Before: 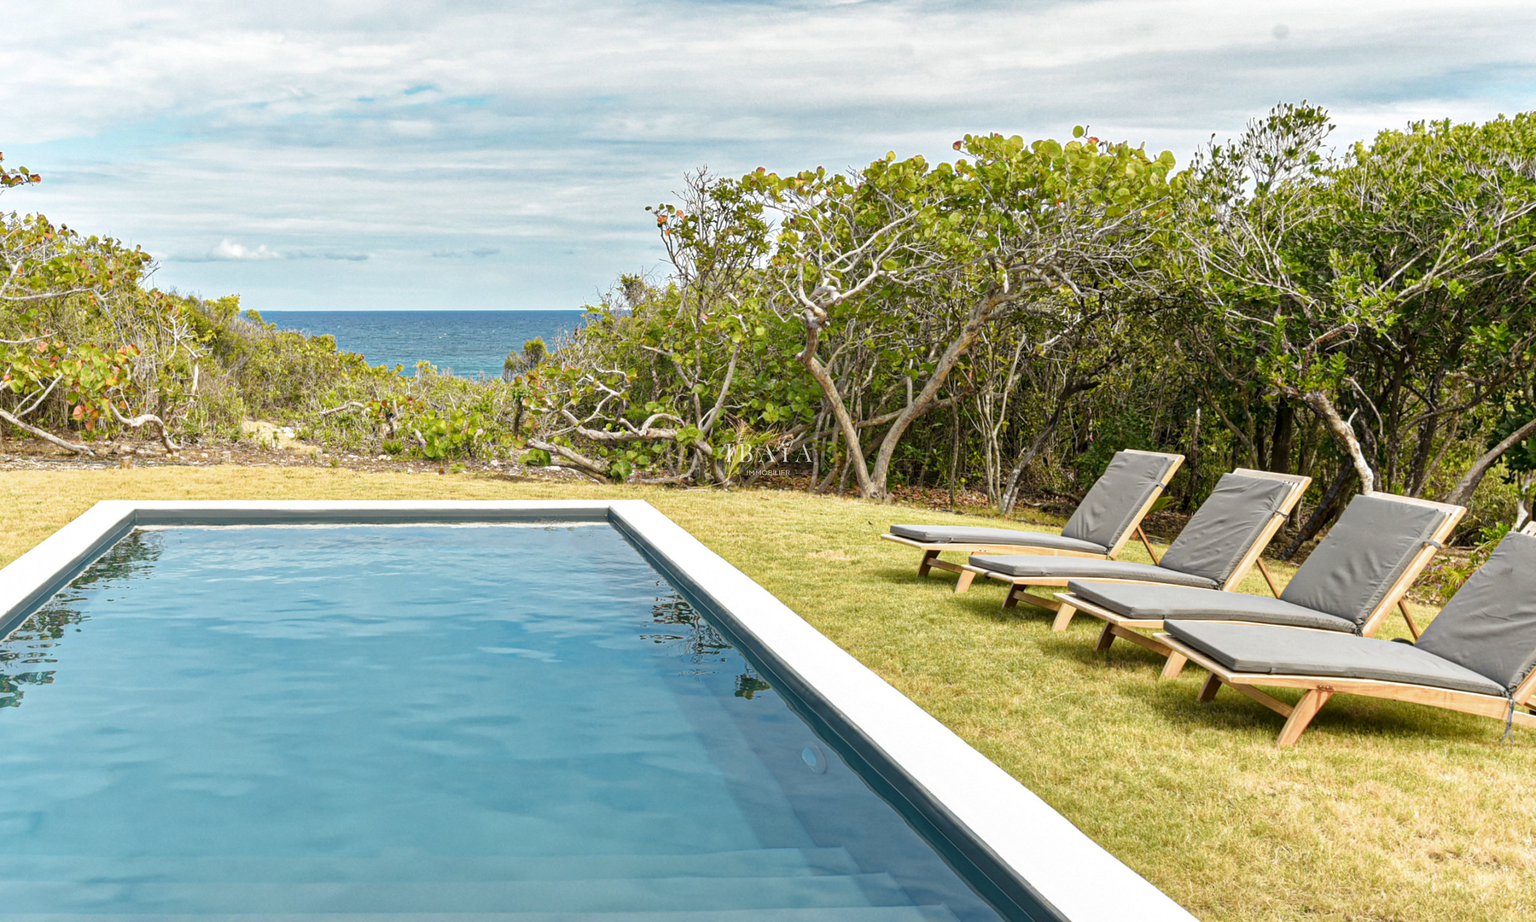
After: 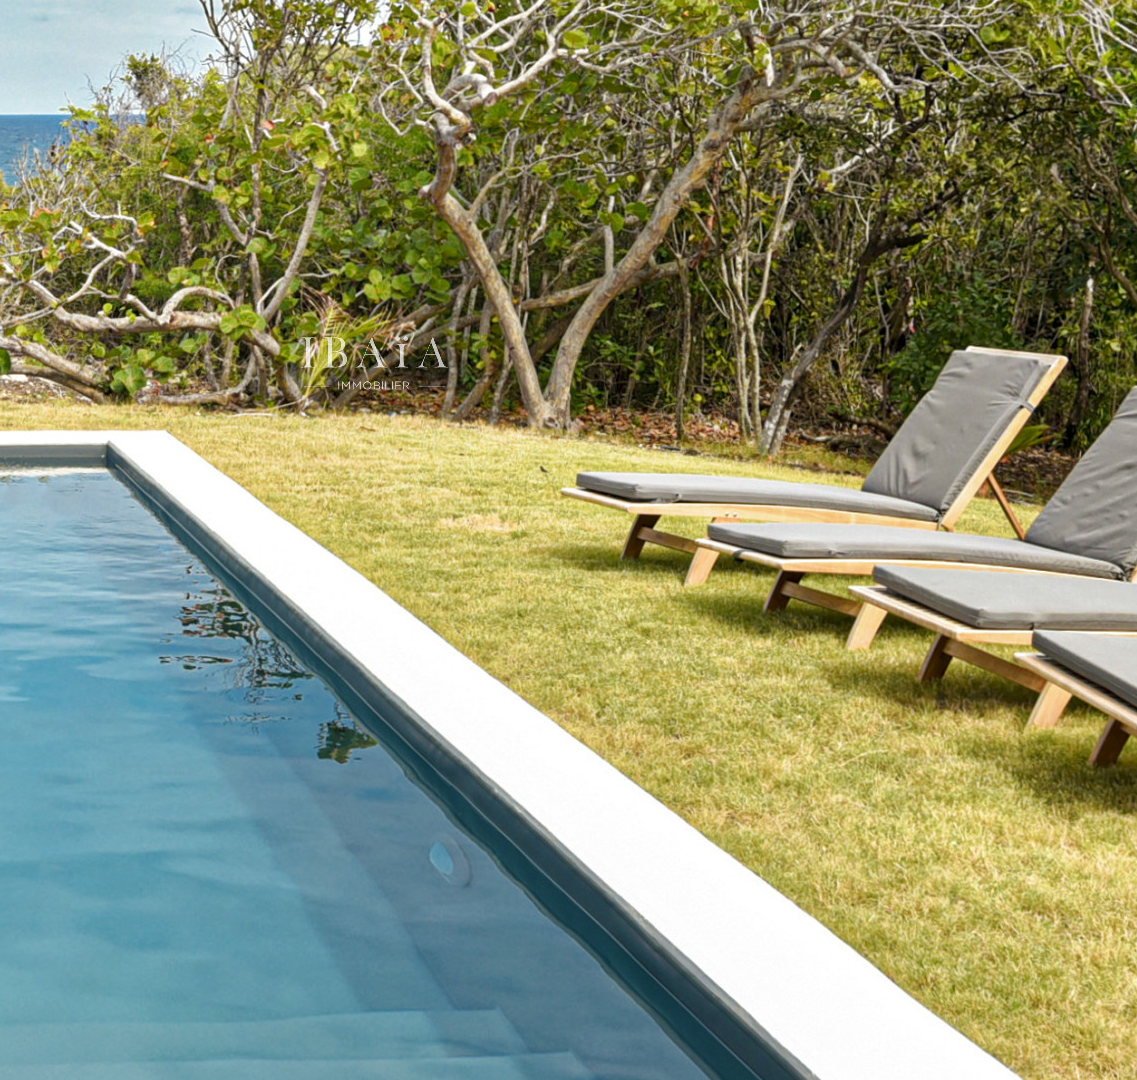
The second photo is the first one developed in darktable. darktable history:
tone equalizer: on, module defaults
crop: left 35.432%, top 26.233%, right 20.145%, bottom 3.432%
